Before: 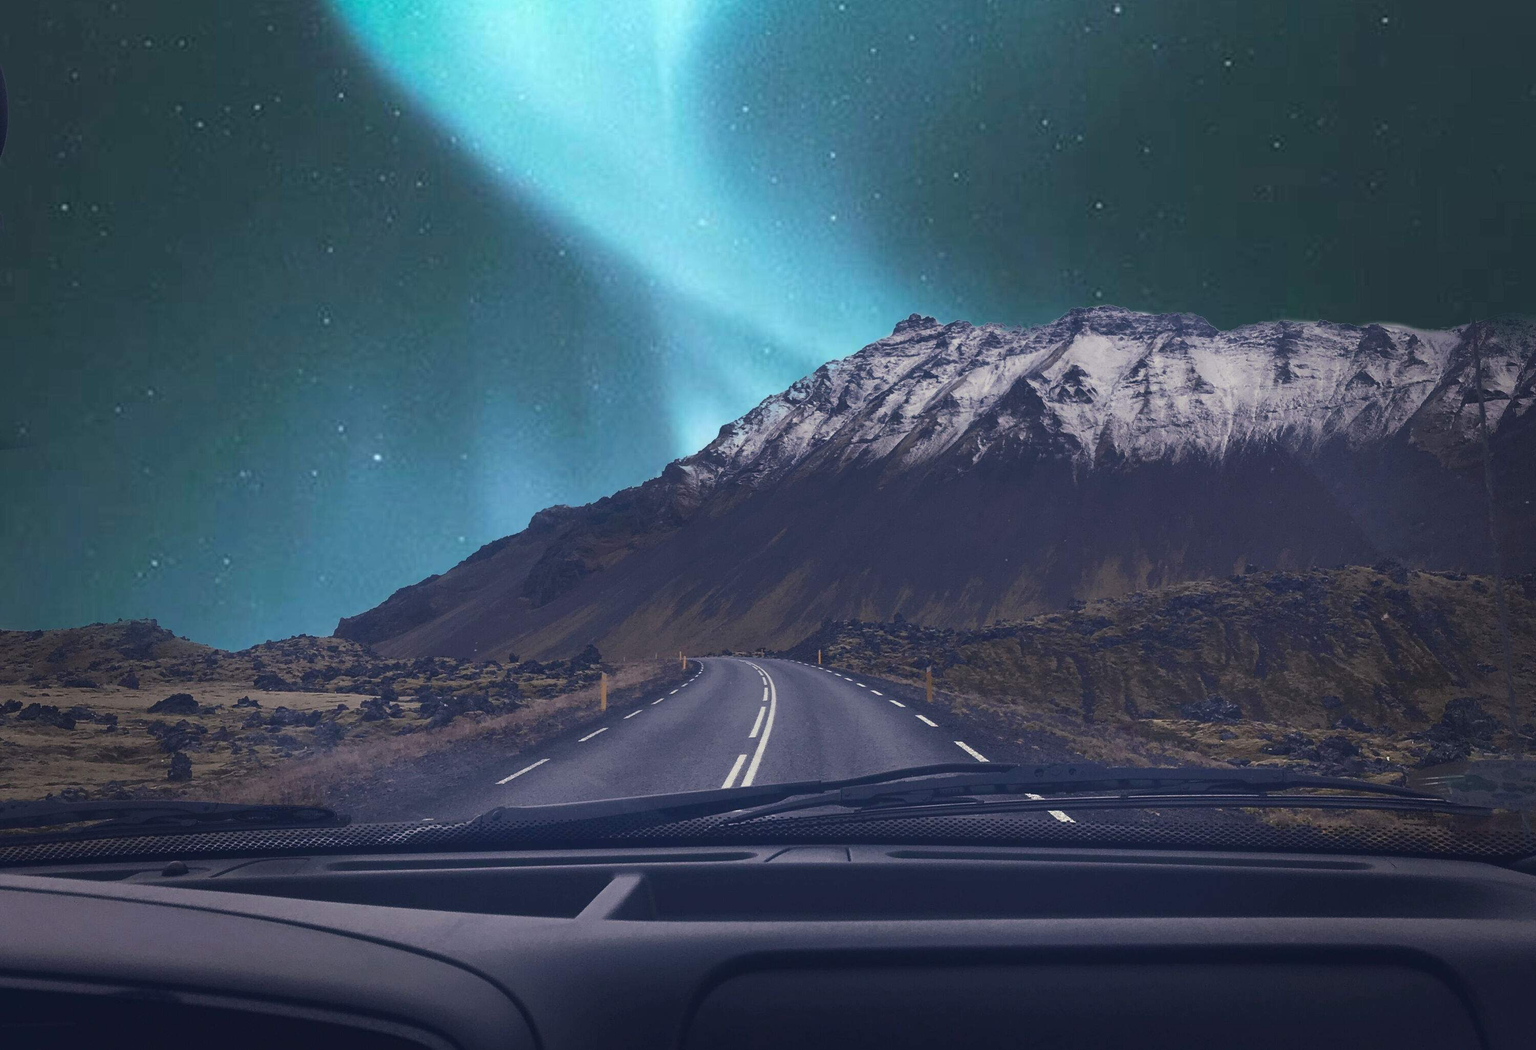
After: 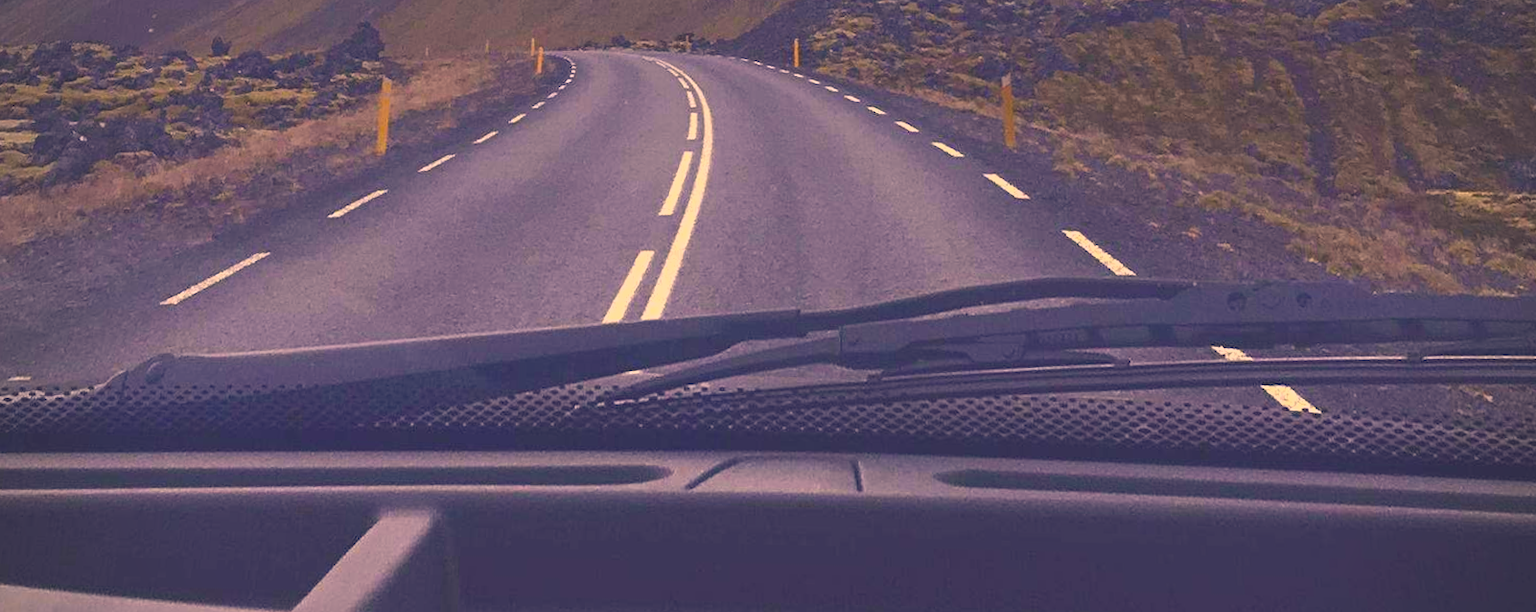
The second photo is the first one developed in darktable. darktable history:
crop: left 18.091%, top 51.13%, right 17.525%, bottom 16.85%
color balance: output saturation 120%
vignetting: fall-off radius 60.92%
lowpass: radius 0.1, contrast 0.85, saturation 1.1, unbound 0
color correction: highlights a* 15, highlights b* 31.55
rotate and perspective: rotation 0.72°, lens shift (vertical) -0.352, lens shift (horizontal) -0.051, crop left 0.152, crop right 0.859, crop top 0.019, crop bottom 0.964
exposure: exposure 0.781 EV, compensate highlight preservation false
